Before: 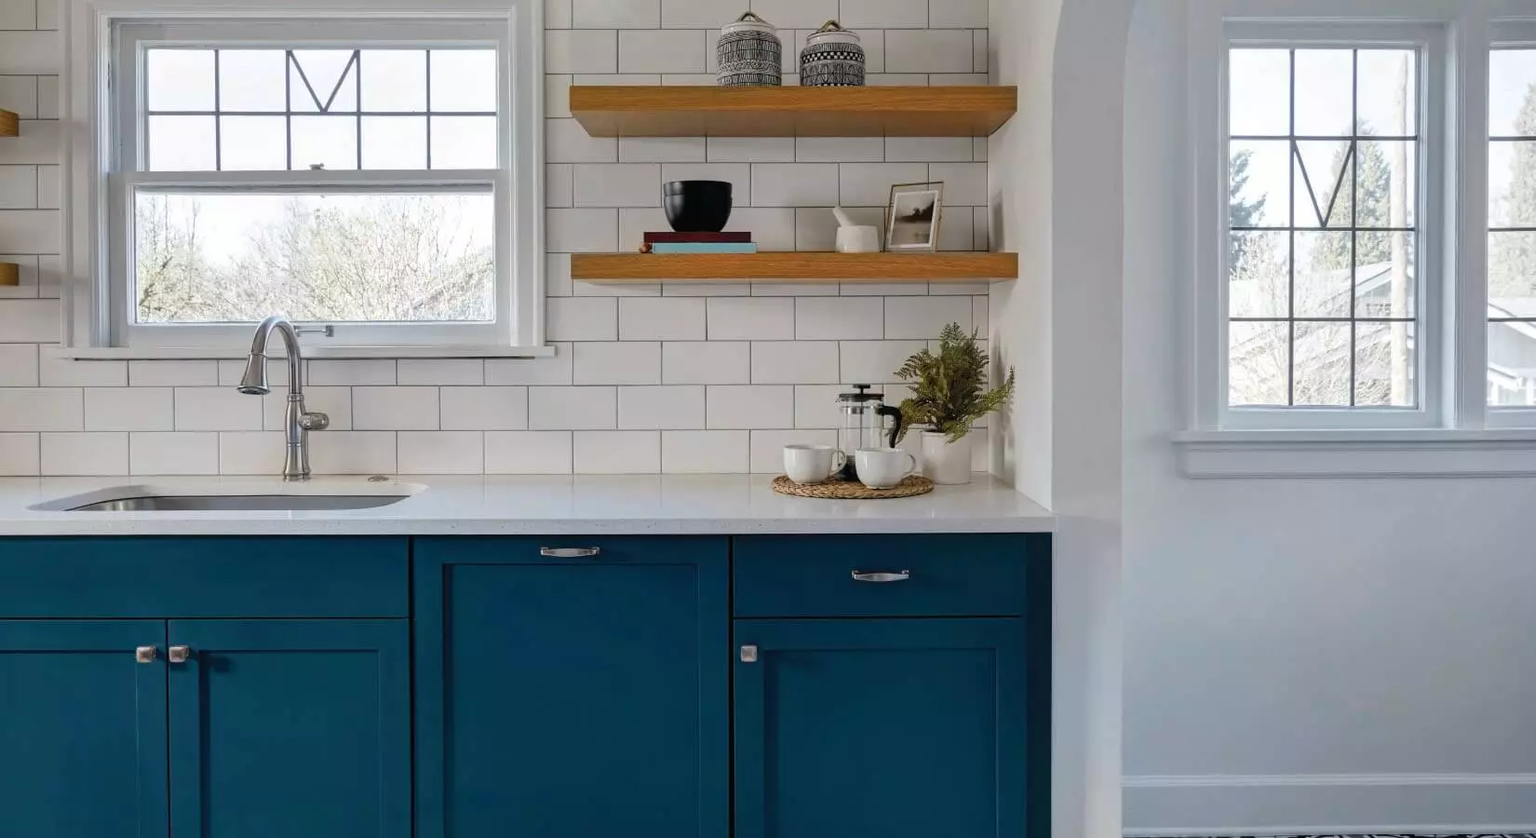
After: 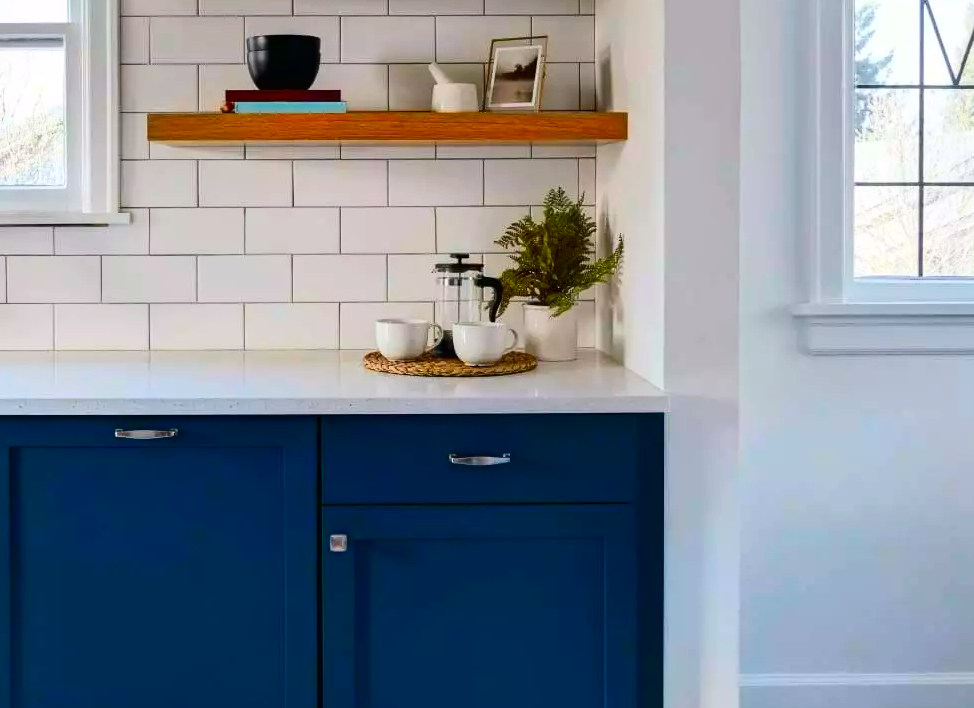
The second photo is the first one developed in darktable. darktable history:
contrast brightness saturation: contrast 0.26, brightness 0.02, saturation 0.87
crop and rotate: left 28.256%, top 17.734%, right 12.656%, bottom 3.573%
